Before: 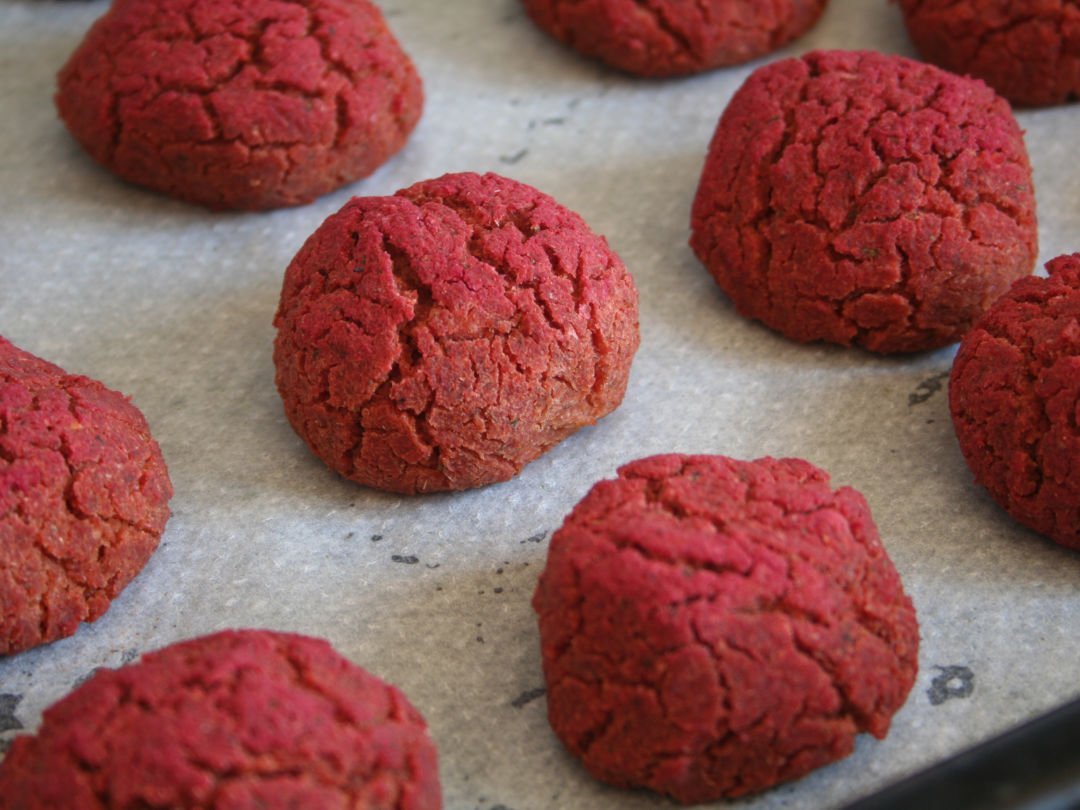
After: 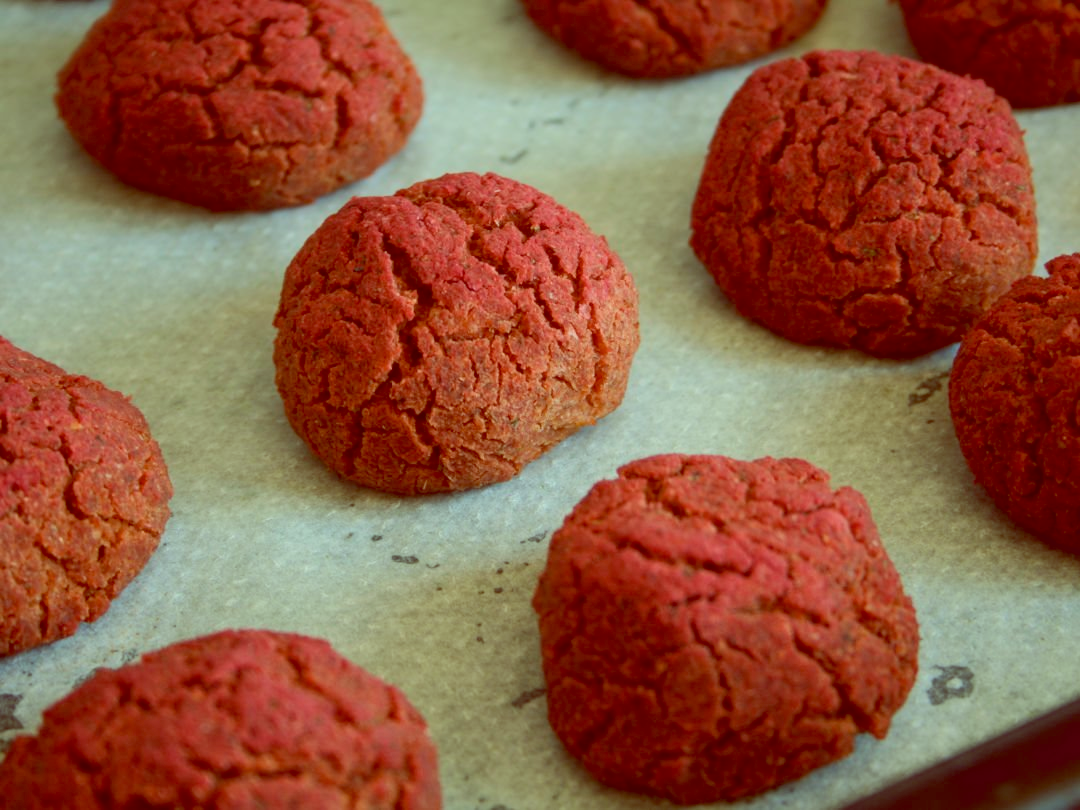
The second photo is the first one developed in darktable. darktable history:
shadows and highlights: shadows 62.66, white point adjustment 0.37, highlights -34.44, compress 83.82%
base curve: curves: ch0 [(0, 0) (0.262, 0.32) (0.722, 0.705) (1, 1)]
color balance: lift [1, 1.015, 0.987, 0.985], gamma [1, 0.959, 1.042, 0.958], gain [0.927, 0.938, 1.072, 0.928], contrast 1.5%
